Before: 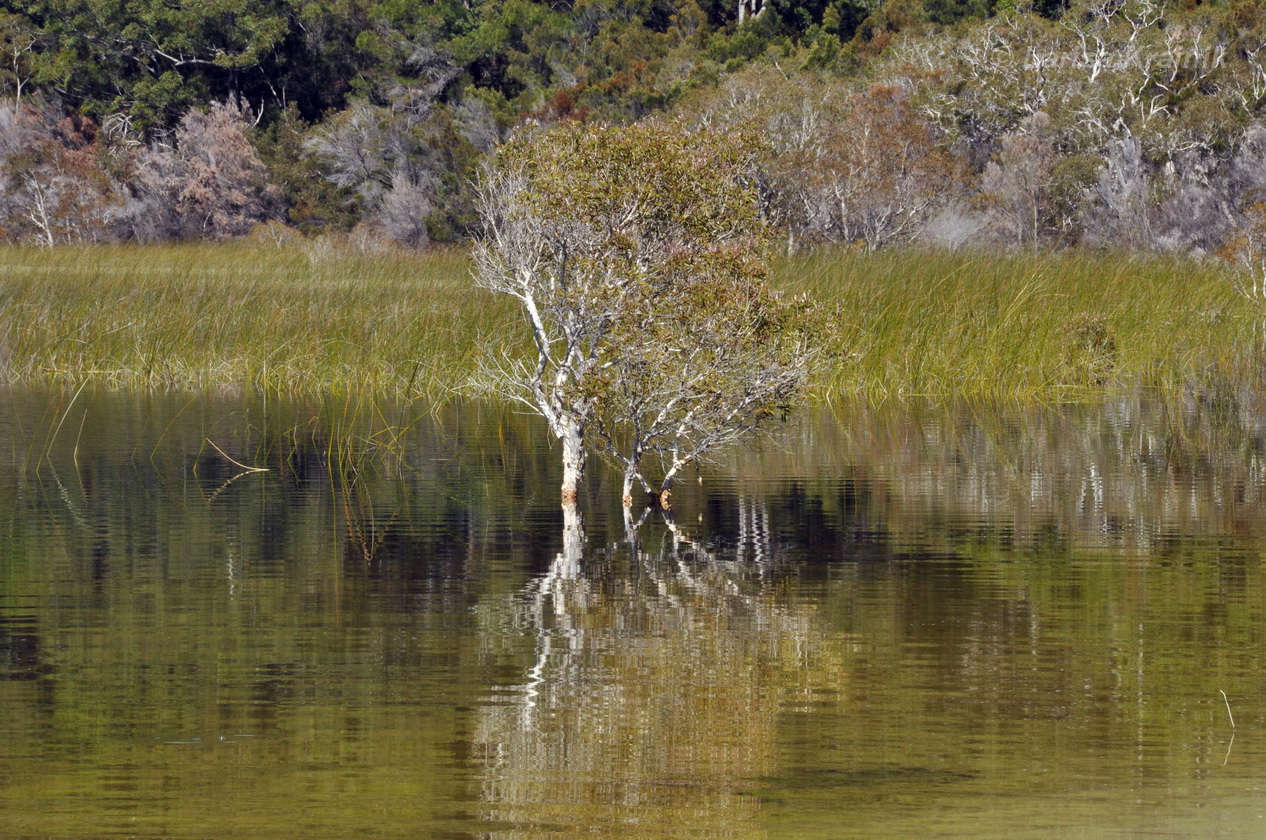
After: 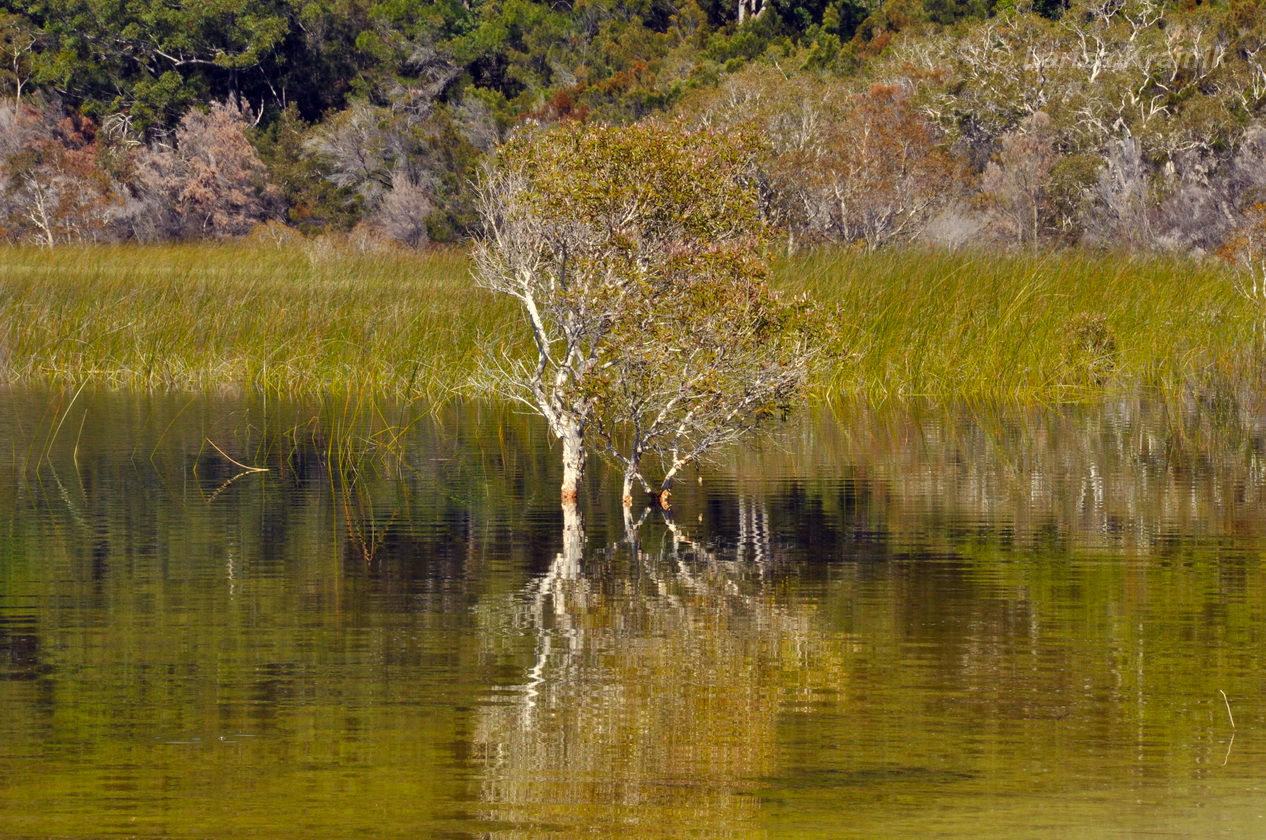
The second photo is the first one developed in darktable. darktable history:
white balance: red 1.045, blue 0.932
color correction: saturation 1.32
